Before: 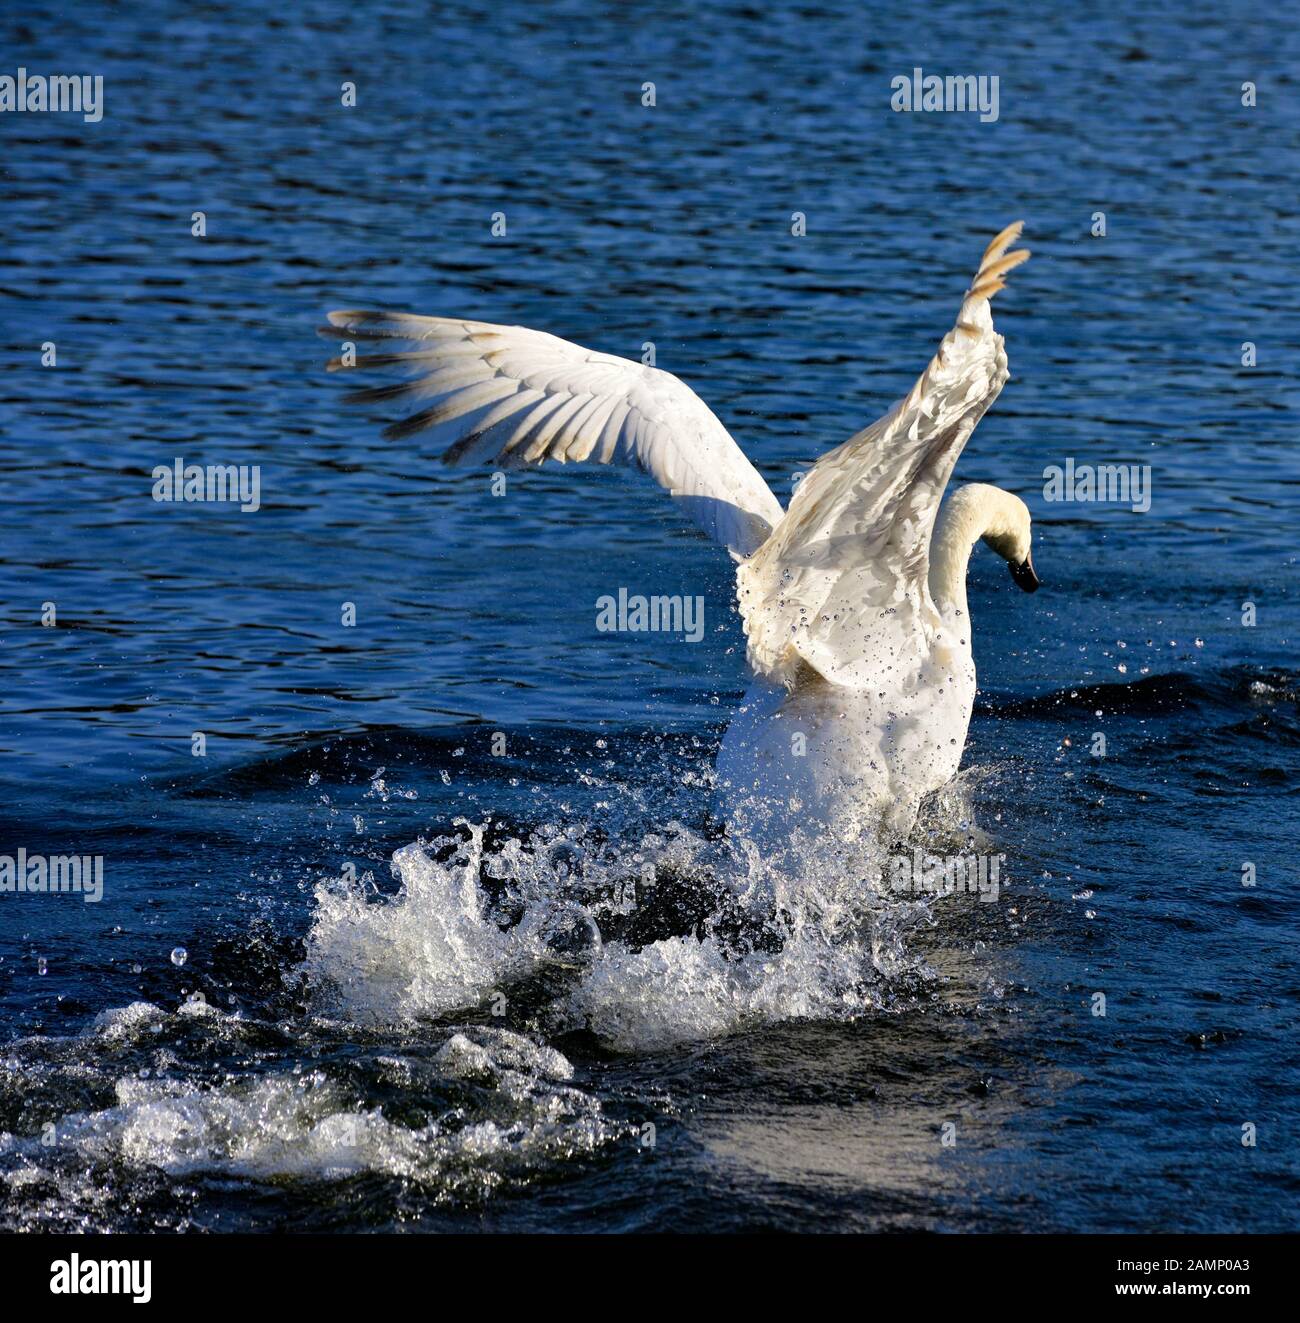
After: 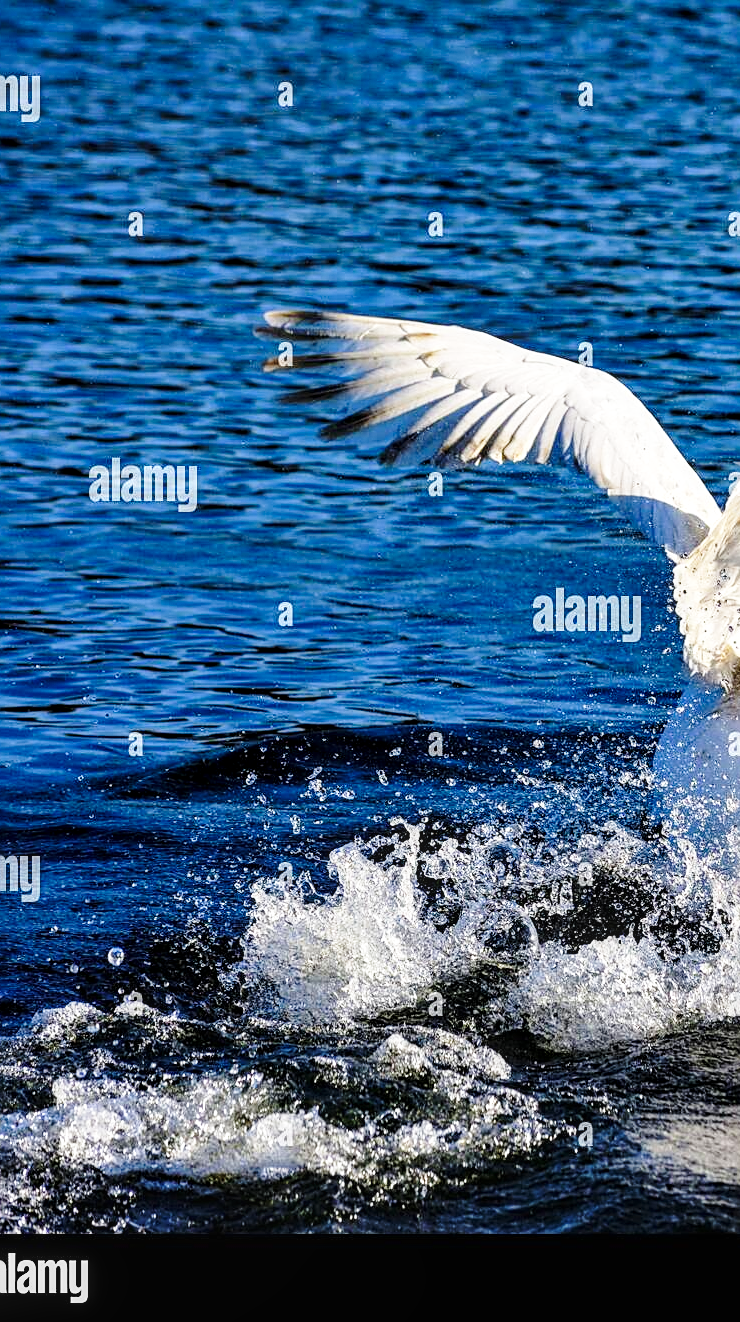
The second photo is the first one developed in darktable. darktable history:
sharpen: amount 0.498
crop: left 4.89%, right 38.156%
base curve: curves: ch0 [(0, 0) (0.028, 0.03) (0.121, 0.232) (0.46, 0.748) (0.859, 0.968) (1, 1)], exposure shift 0.01, preserve colors none
local contrast: detail 130%
